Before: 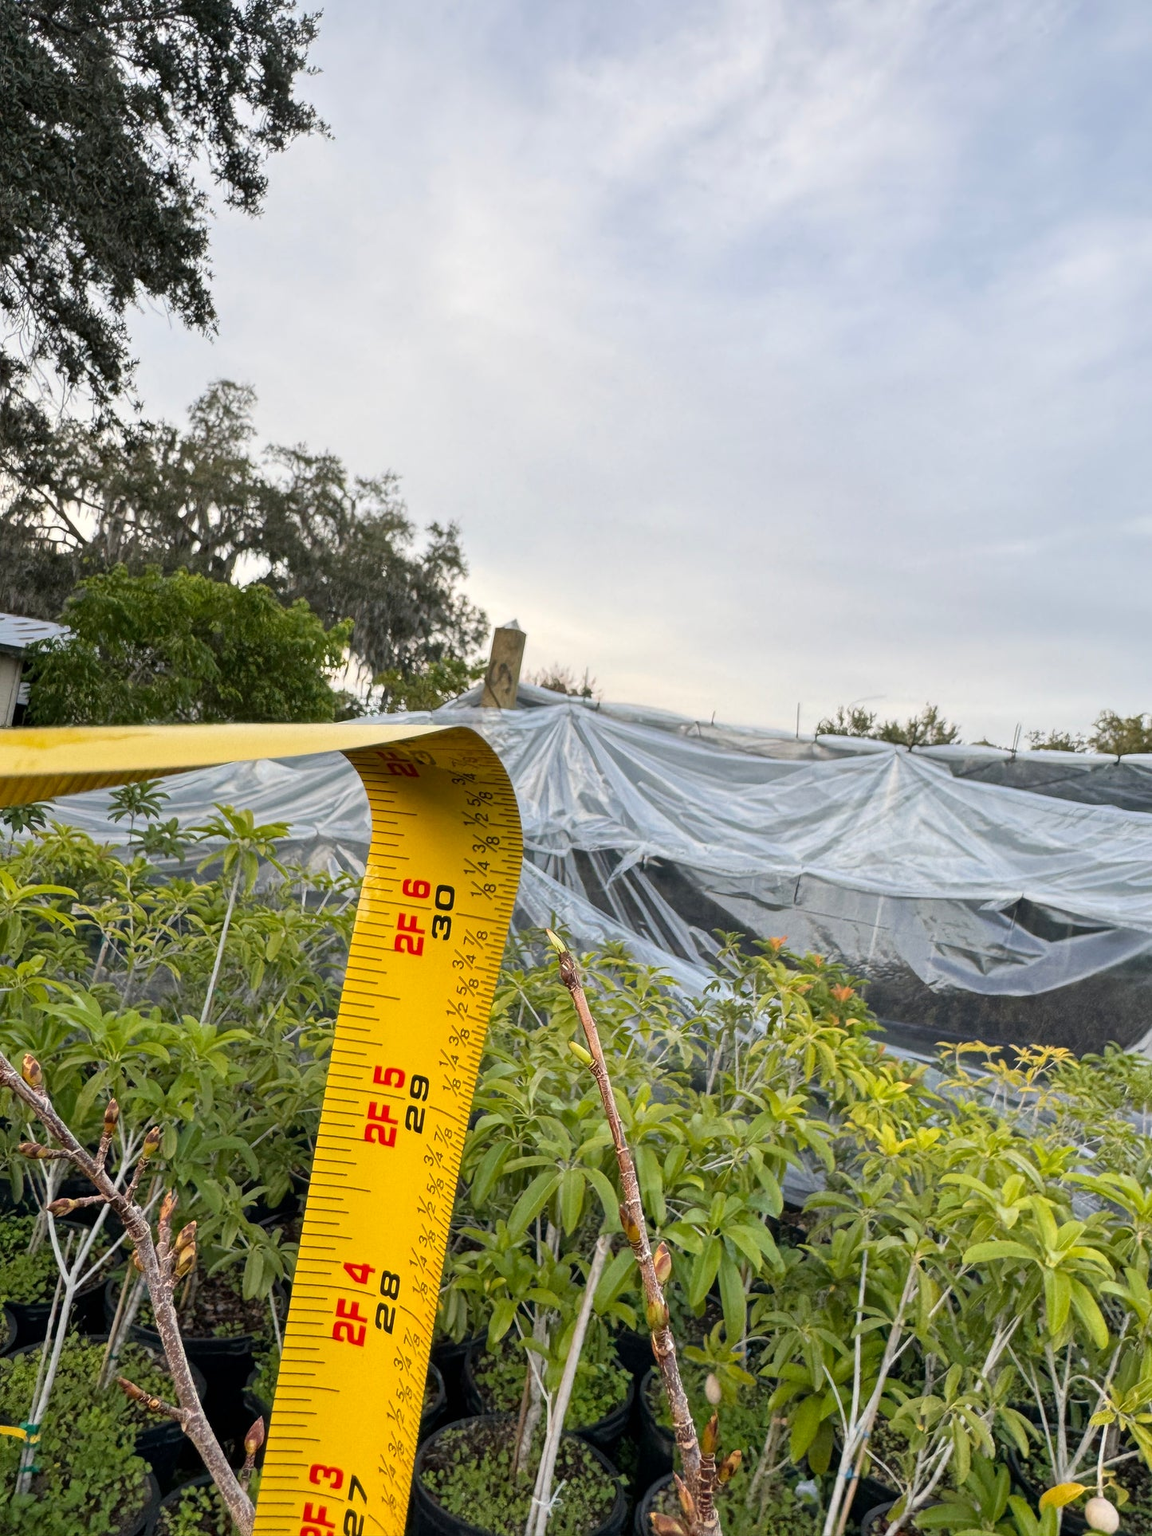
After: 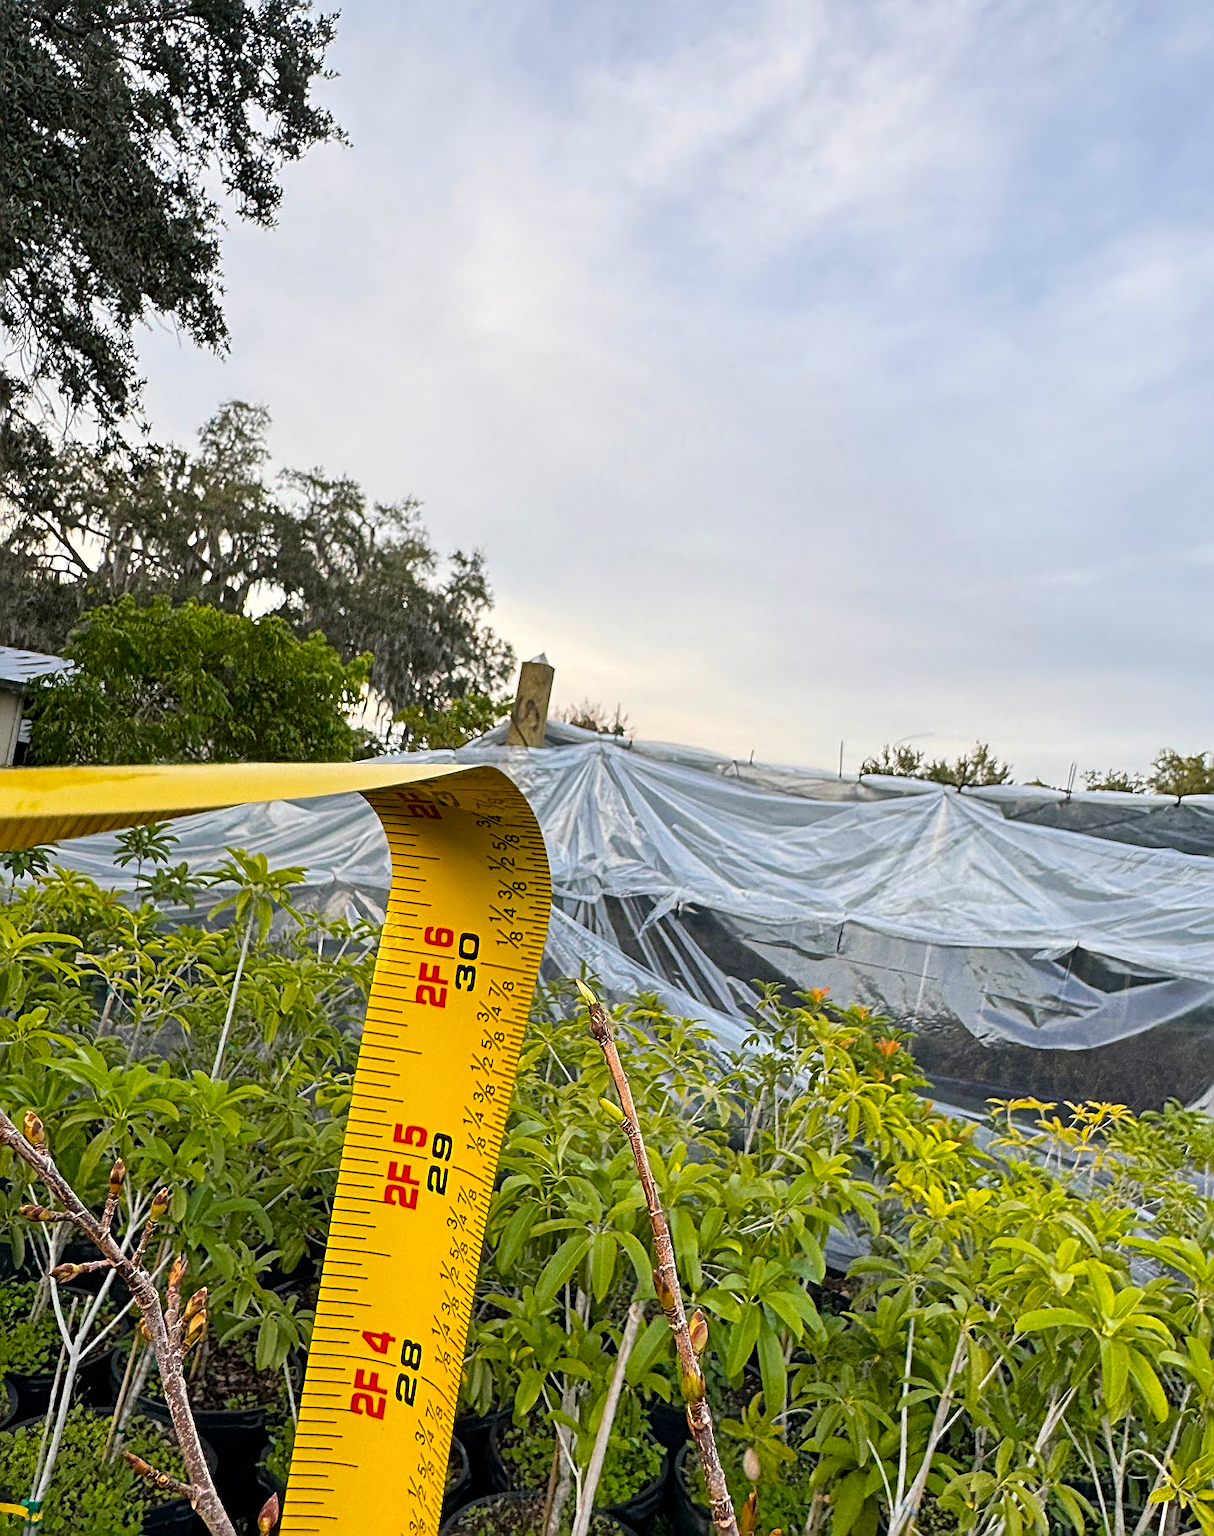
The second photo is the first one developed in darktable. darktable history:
crop and rotate: top 0%, bottom 5.097%
sharpen: radius 2.584, amount 0.688
color balance rgb: perceptual saturation grading › global saturation 20%, global vibrance 20%
